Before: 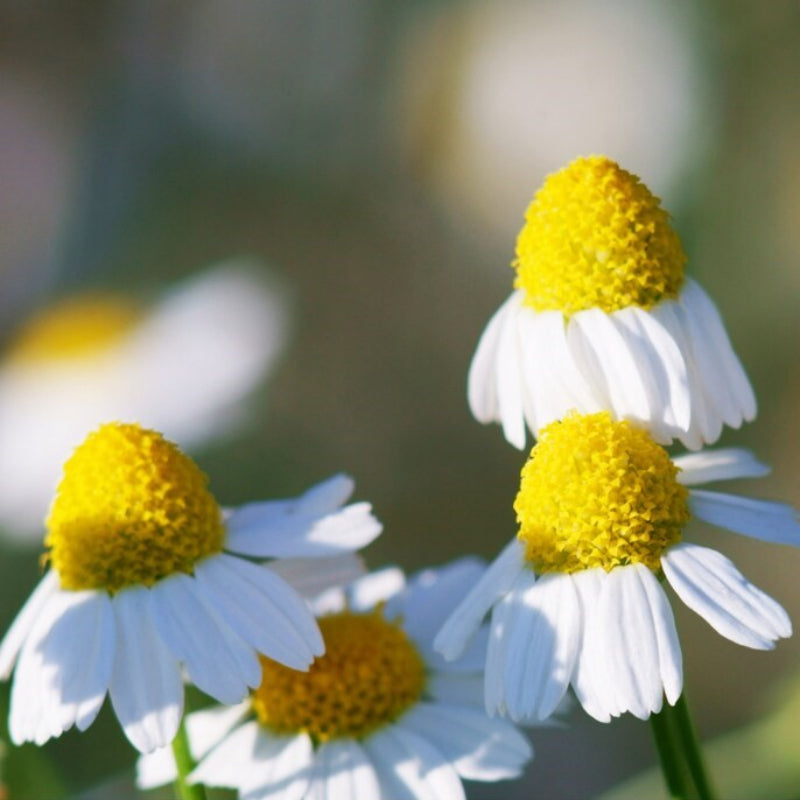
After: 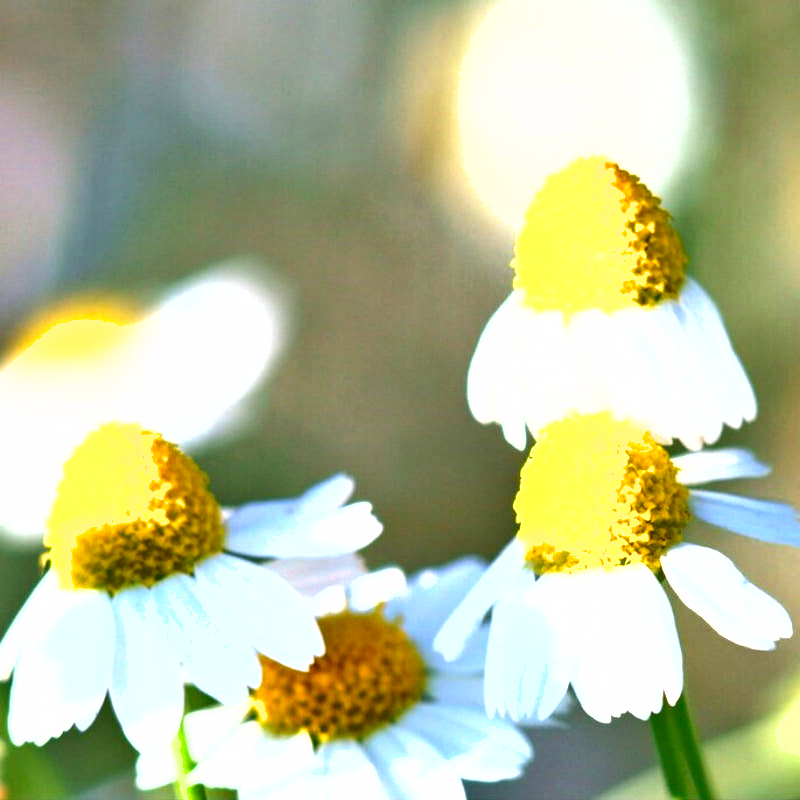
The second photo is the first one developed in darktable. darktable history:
shadows and highlights: soften with gaussian
exposure: black level correction 0, exposure 1.7 EV, compensate exposure bias true, compensate highlight preservation false
tone equalizer: -7 EV 0.141 EV, -6 EV 0.623 EV, -5 EV 1.17 EV, -4 EV 1.3 EV, -3 EV 1.13 EV, -2 EV 0.6 EV, -1 EV 0.161 EV
